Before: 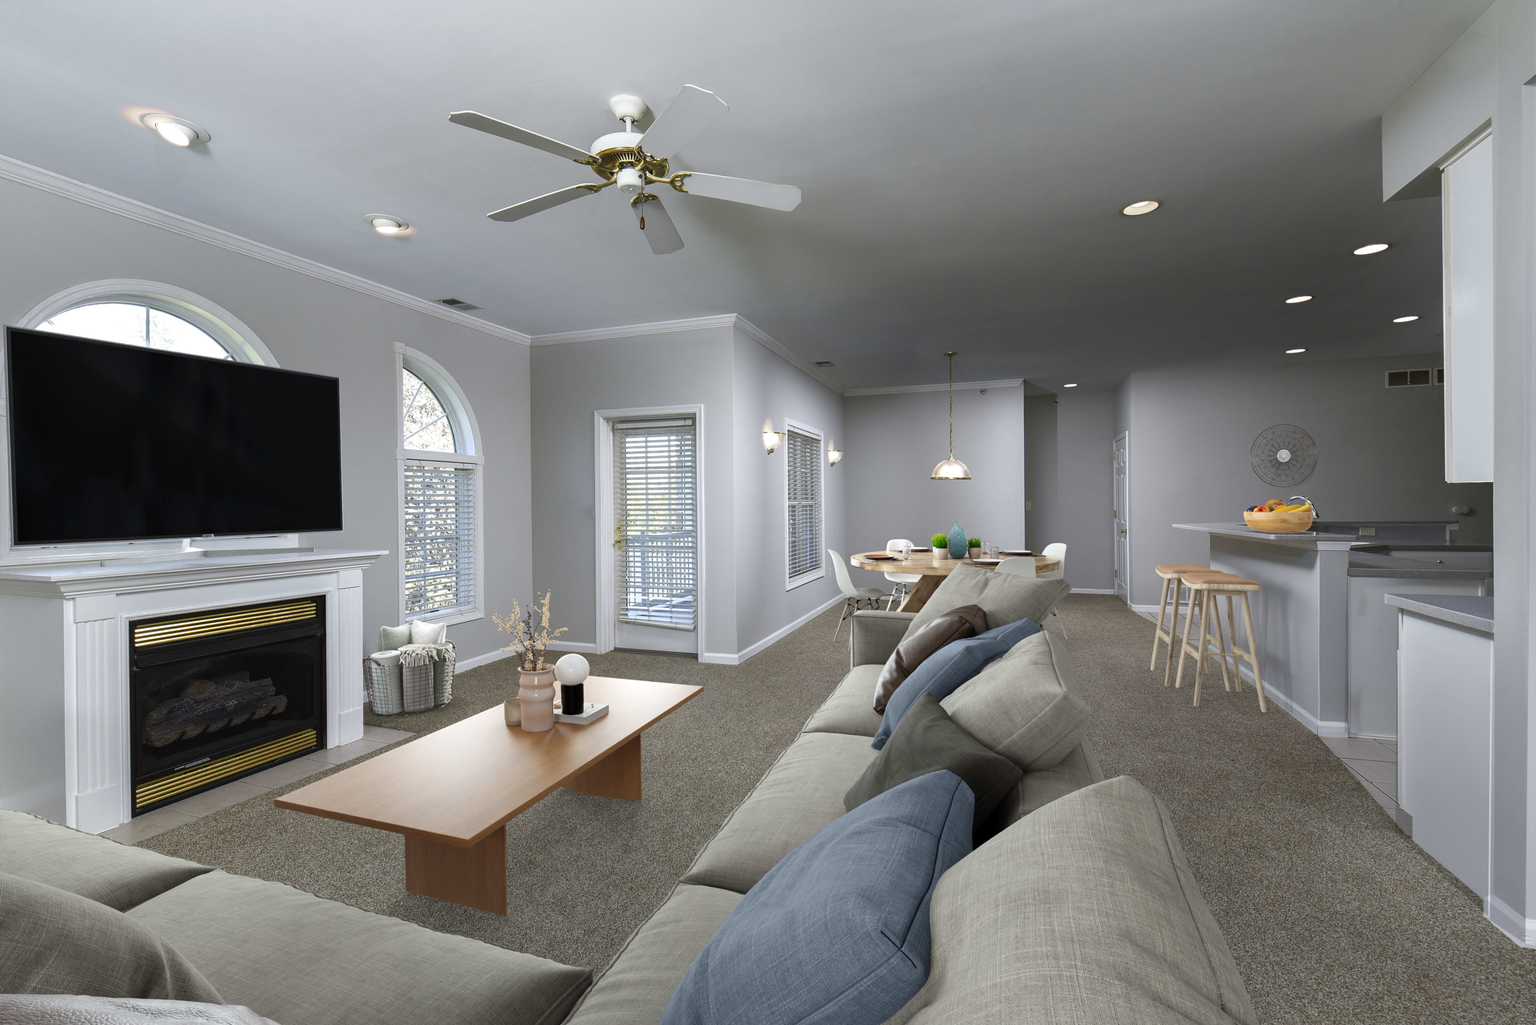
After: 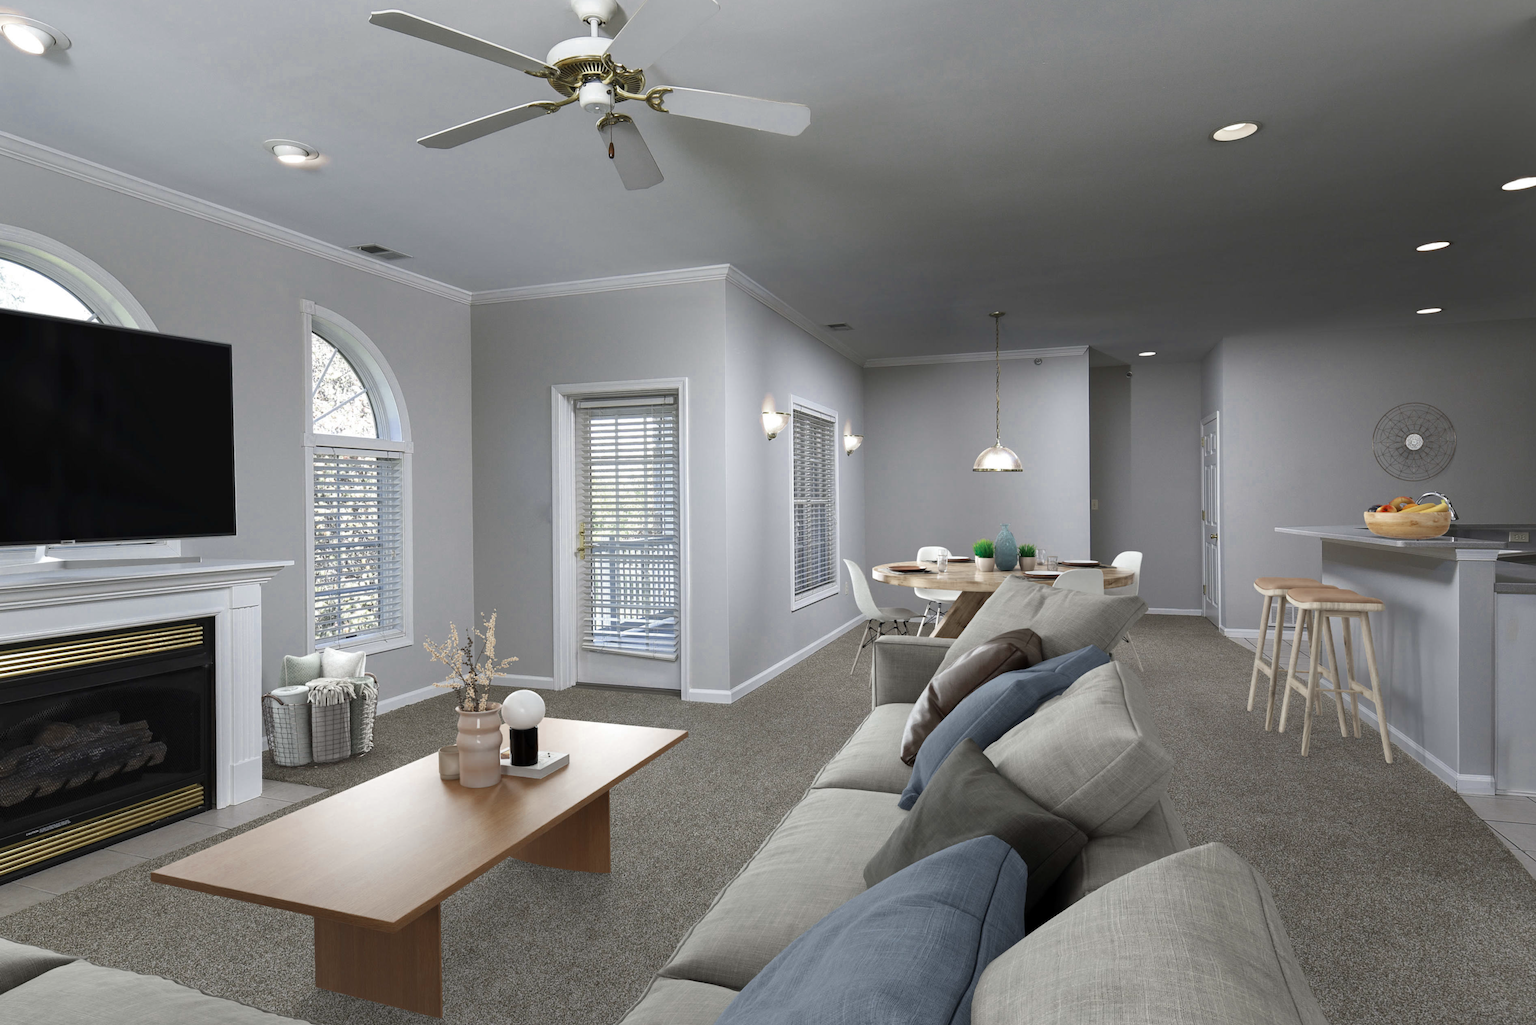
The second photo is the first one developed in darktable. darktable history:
crop and rotate: left 10.071%, top 10.071%, right 10.02%, bottom 10.02%
color zones: curves: ch0 [(0, 0.5) (0.125, 0.4) (0.25, 0.5) (0.375, 0.4) (0.5, 0.4) (0.625, 0.35) (0.75, 0.35) (0.875, 0.5)]; ch1 [(0, 0.35) (0.125, 0.45) (0.25, 0.35) (0.375, 0.35) (0.5, 0.35) (0.625, 0.35) (0.75, 0.45) (0.875, 0.35)]; ch2 [(0, 0.6) (0.125, 0.5) (0.25, 0.5) (0.375, 0.6) (0.5, 0.6) (0.625, 0.5) (0.75, 0.5) (0.875, 0.5)]
